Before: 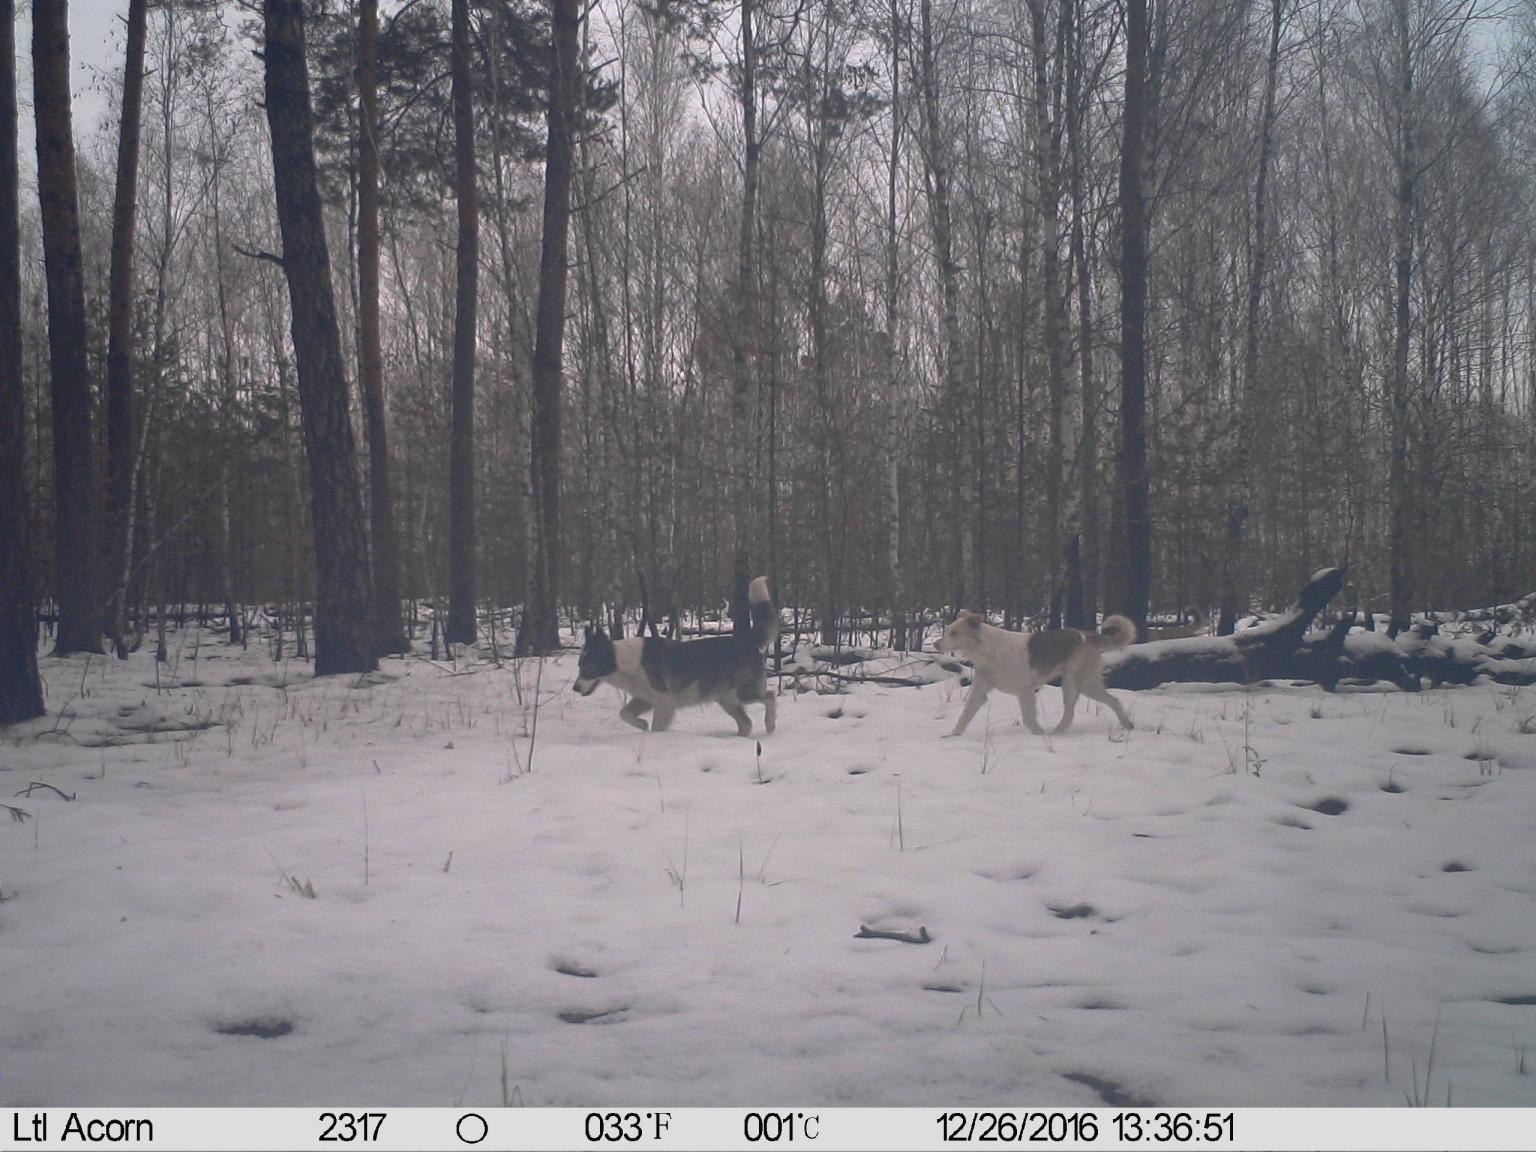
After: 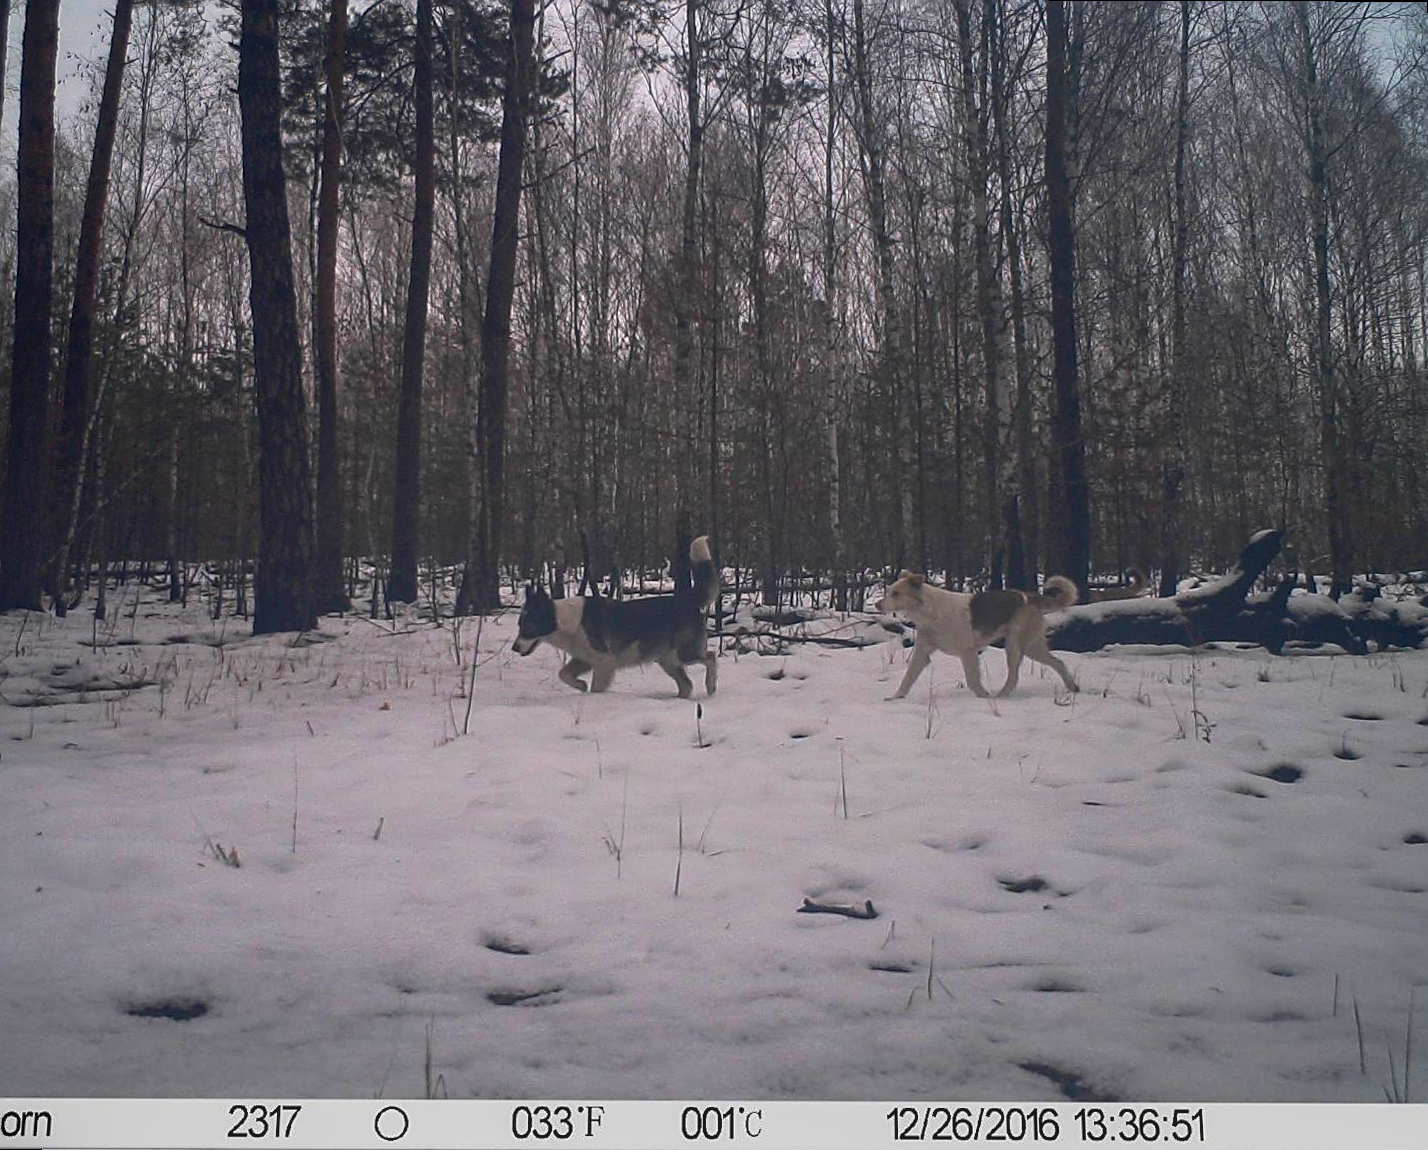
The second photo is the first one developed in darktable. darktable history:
exposure: exposure -0.582 EV, compensate highlight preservation false
local contrast: on, module defaults
velvia: on, module defaults
sharpen: on, module defaults
rotate and perspective: rotation 0.215°, lens shift (vertical) -0.139, crop left 0.069, crop right 0.939, crop top 0.002, crop bottom 0.996
color balance rgb: perceptual saturation grading › global saturation 20%, perceptual saturation grading › highlights -25%, perceptual saturation grading › shadows 25%
tone equalizer: -8 EV -0.417 EV, -7 EV -0.389 EV, -6 EV -0.333 EV, -5 EV -0.222 EV, -3 EV 0.222 EV, -2 EV 0.333 EV, -1 EV 0.389 EV, +0 EV 0.417 EV, edges refinement/feathering 500, mask exposure compensation -1.57 EV, preserve details no
